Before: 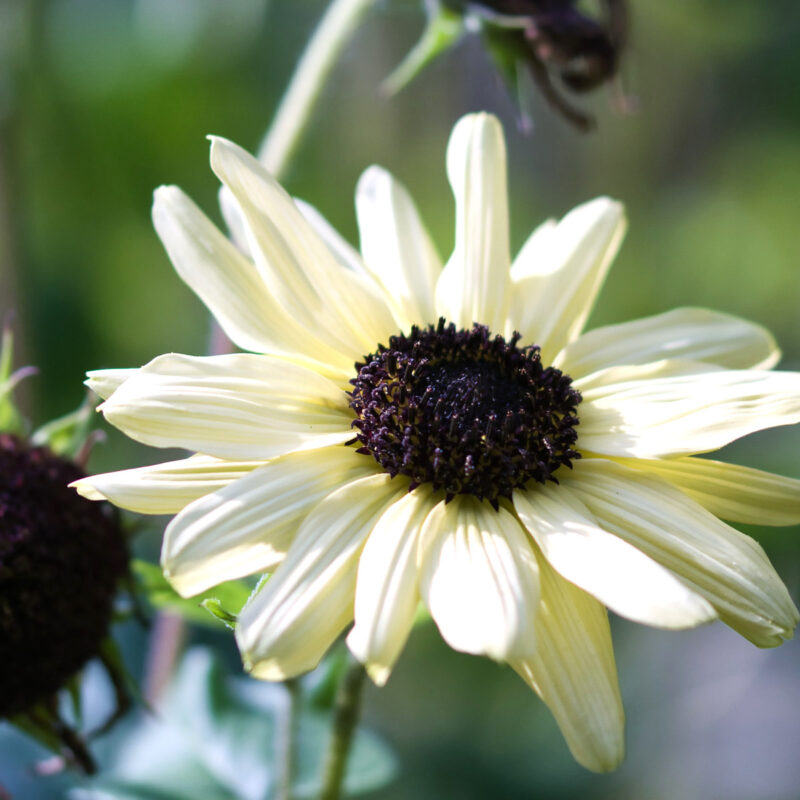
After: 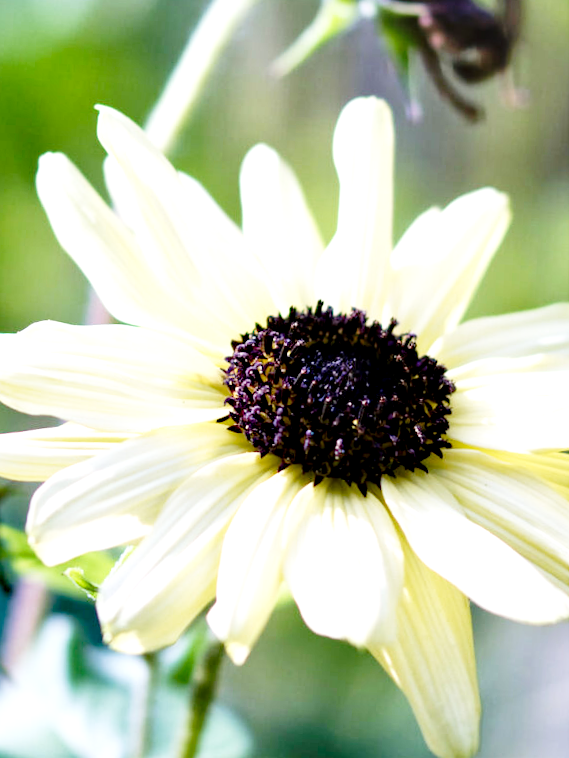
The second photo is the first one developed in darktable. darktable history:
local contrast: mode bilateral grid, contrast 21, coarseness 50, detail 128%, midtone range 0.2
crop and rotate: angle -3.15°, left 13.982%, top 0.019%, right 10.959%, bottom 0.044%
exposure: compensate highlight preservation false
base curve: curves: ch0 [(0, 0) (0.028, 0.03) (0.121, 0.232) (0.46, 0.748) (0.859, 0.968) (1, 1)], fusion 1, preserve colors none
